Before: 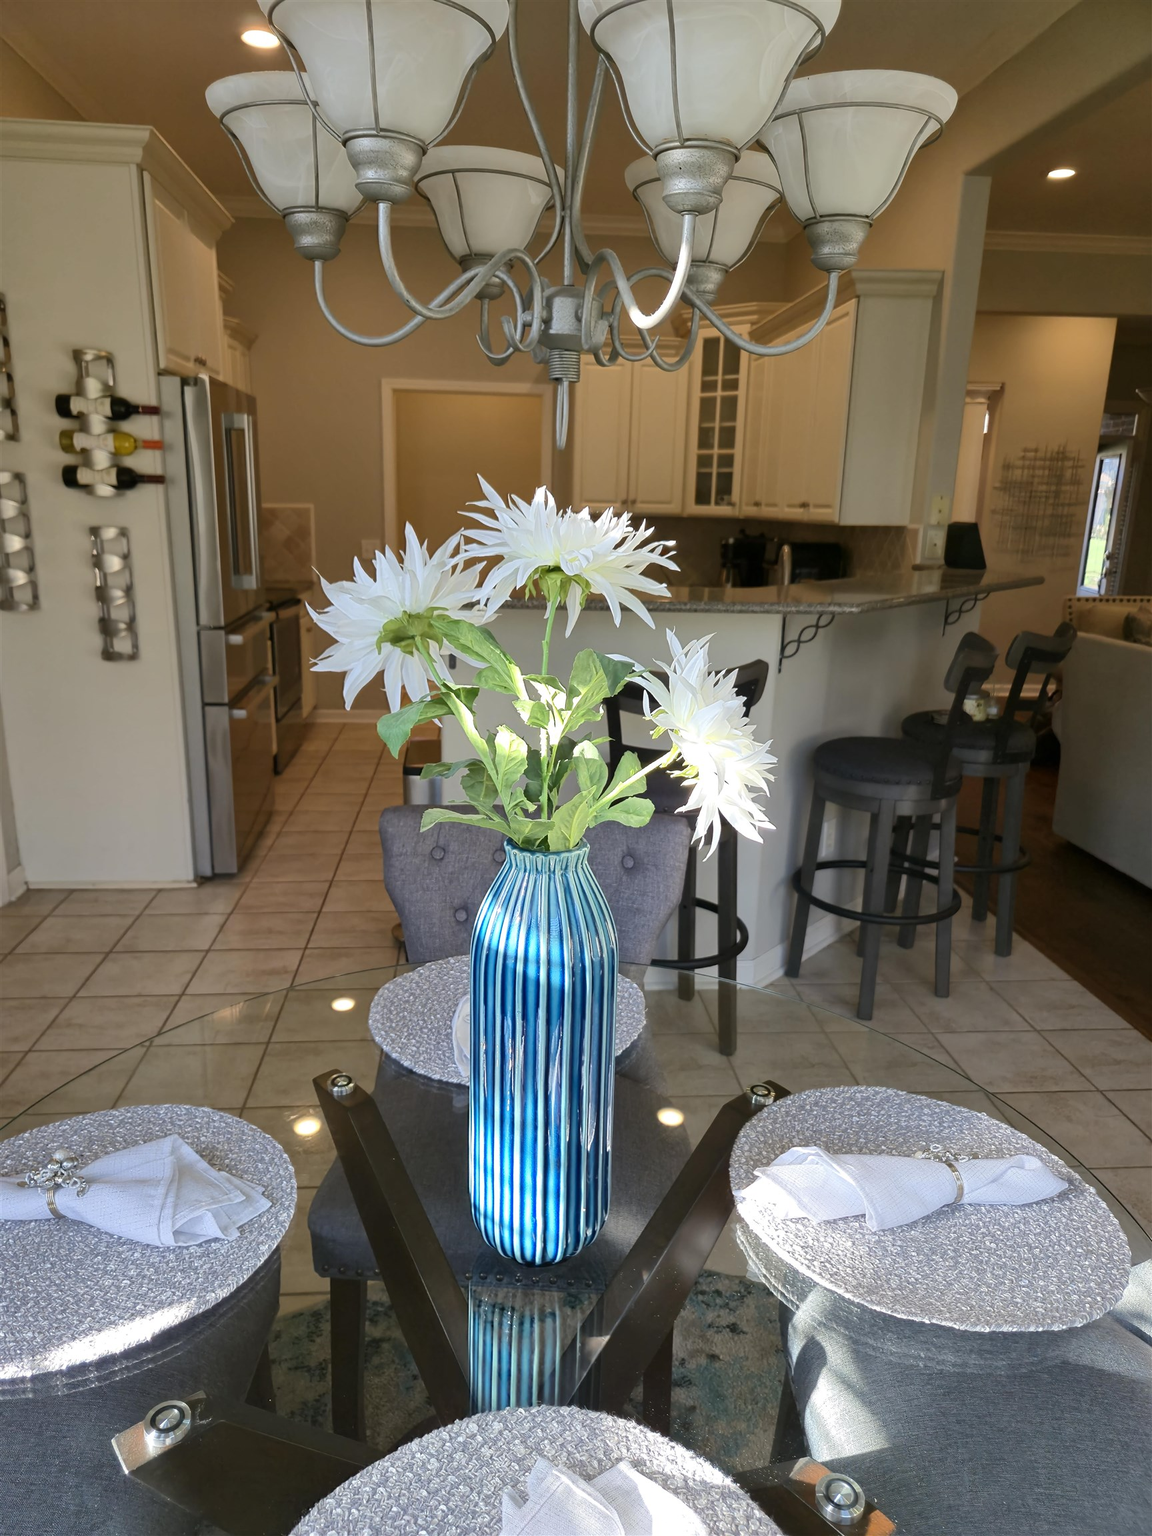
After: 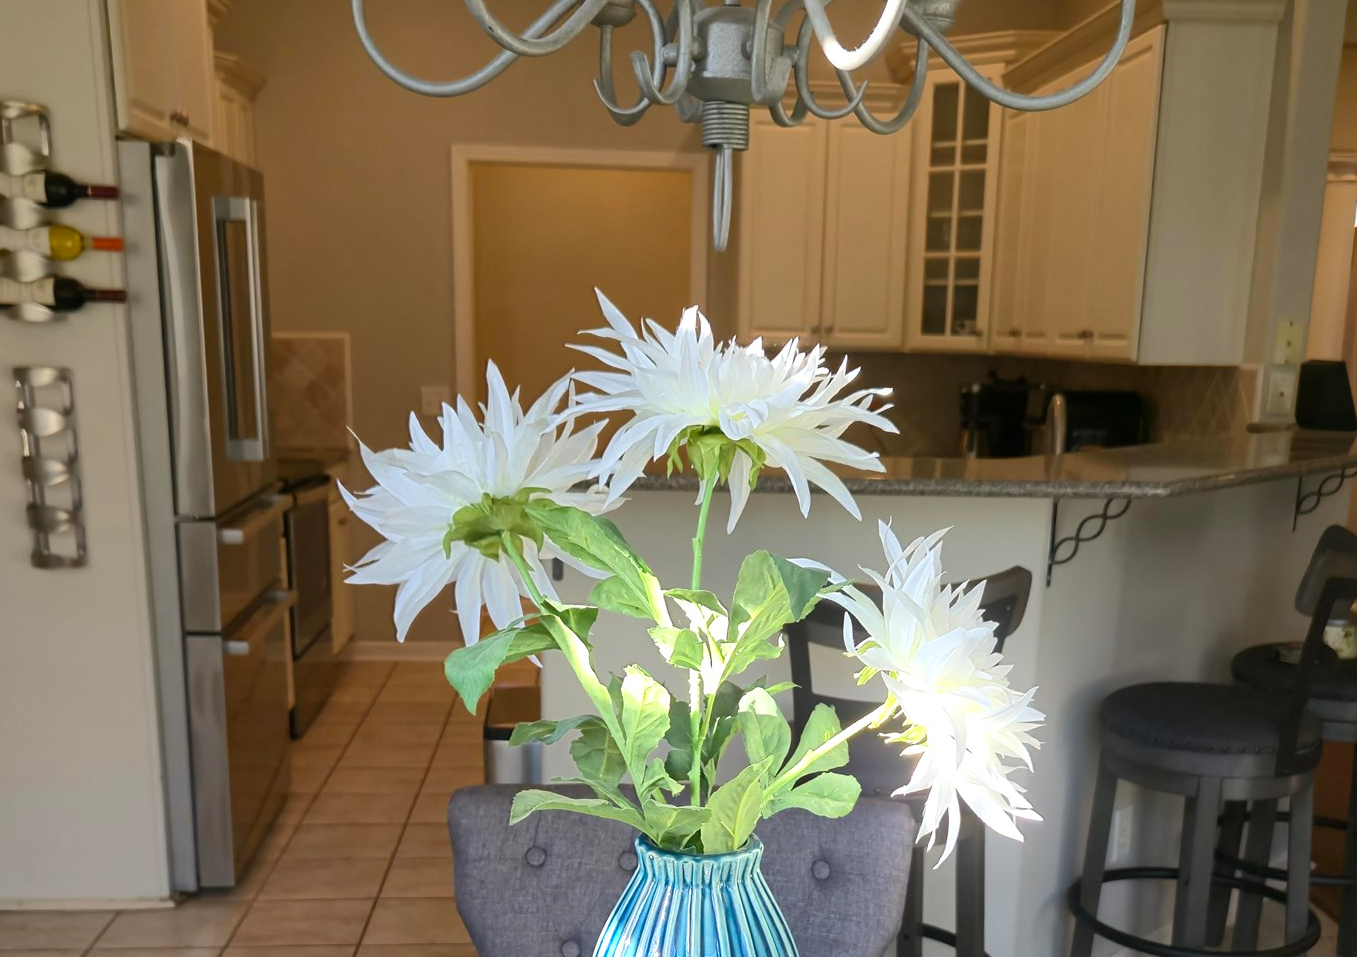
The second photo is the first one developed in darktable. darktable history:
crop: left 7.036%, top 18.398%, right 14.379%, bottom 40.043%
color zones: curves: ch0 [(0.25, 0.5) (0.463, 0.627) (0.484, 0.637) (0.75, 0.5)]
bloom: size 15%, threshold 97%, strength 7%
